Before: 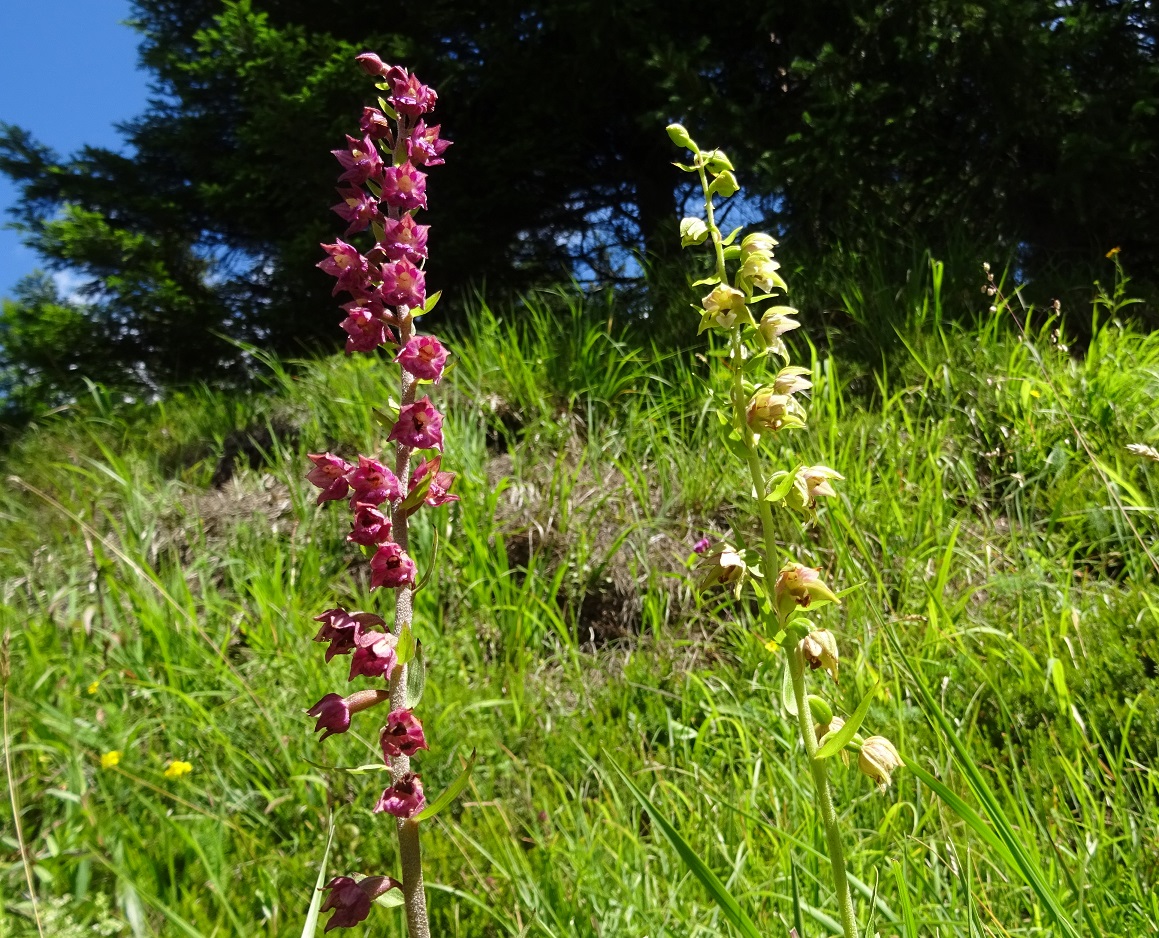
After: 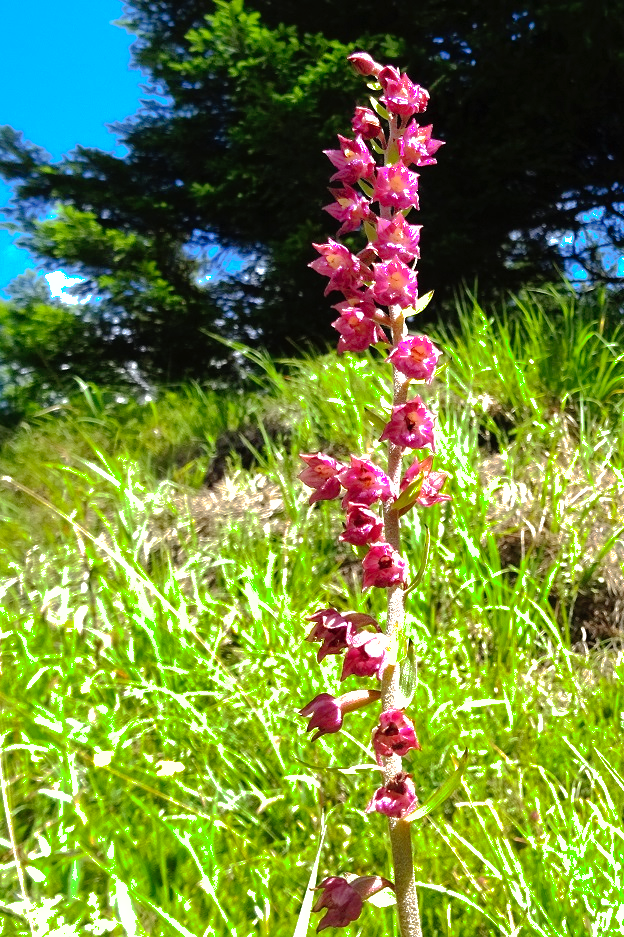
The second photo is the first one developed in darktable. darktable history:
exposure: black level correction 0, exposure 1.001 EV, compensate highlight preservation false
tone equalizer: -8 EV -0.414 EV, -7 EV -0.417 EV, -6 EV -0.325 EV, -5 EV -0.257 EV, -3 EV 0.23 EV, -2 EV 0.349 EV, -1 EV 0.366 EV, +0 EV 0.416 EV
tone curve: curves: ch0 [(0, 0) (0.003, 0.002) (0.011, 0.006) (0.025, 0.013) (0.044, 0.019) (0.069, 0.032) (0.1, 0.056) (0.136, 0.095) (0.177, 0.144) (0.224, 0.193) (0.277, 0.26) (0.335, 0.331) (0.399, 0.405) (0.468, 0.479) (0.543, 0.552) (0.623, 0.624) (0.709, 0.699) (0.801, 0.772) (0.898, 0.856) (1, 1)], preserve colors none
shadows and highlights: highlights color adjustment 89.07%
crop: left 0.706%, right 45.411%, bottom 0.09%
